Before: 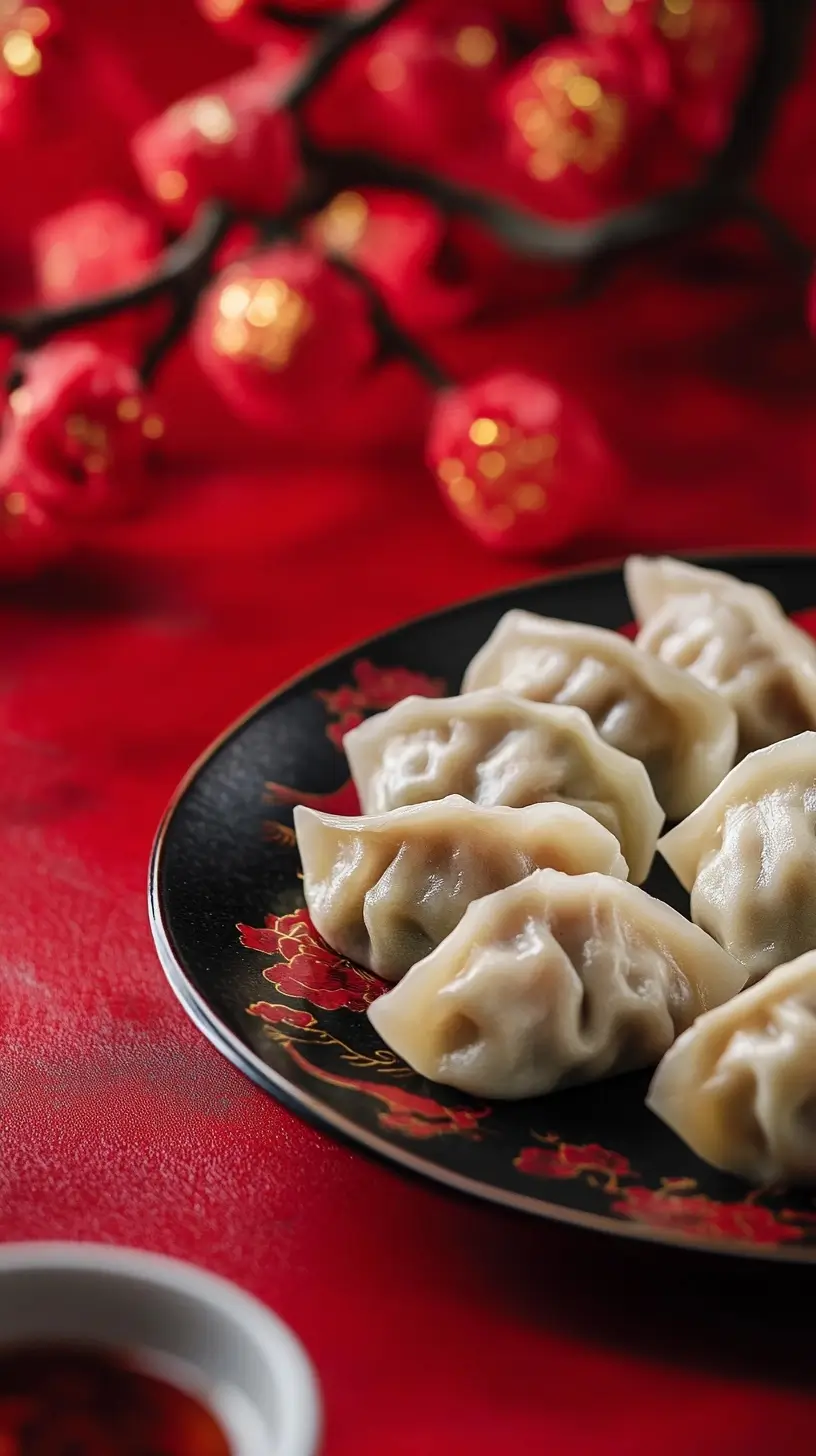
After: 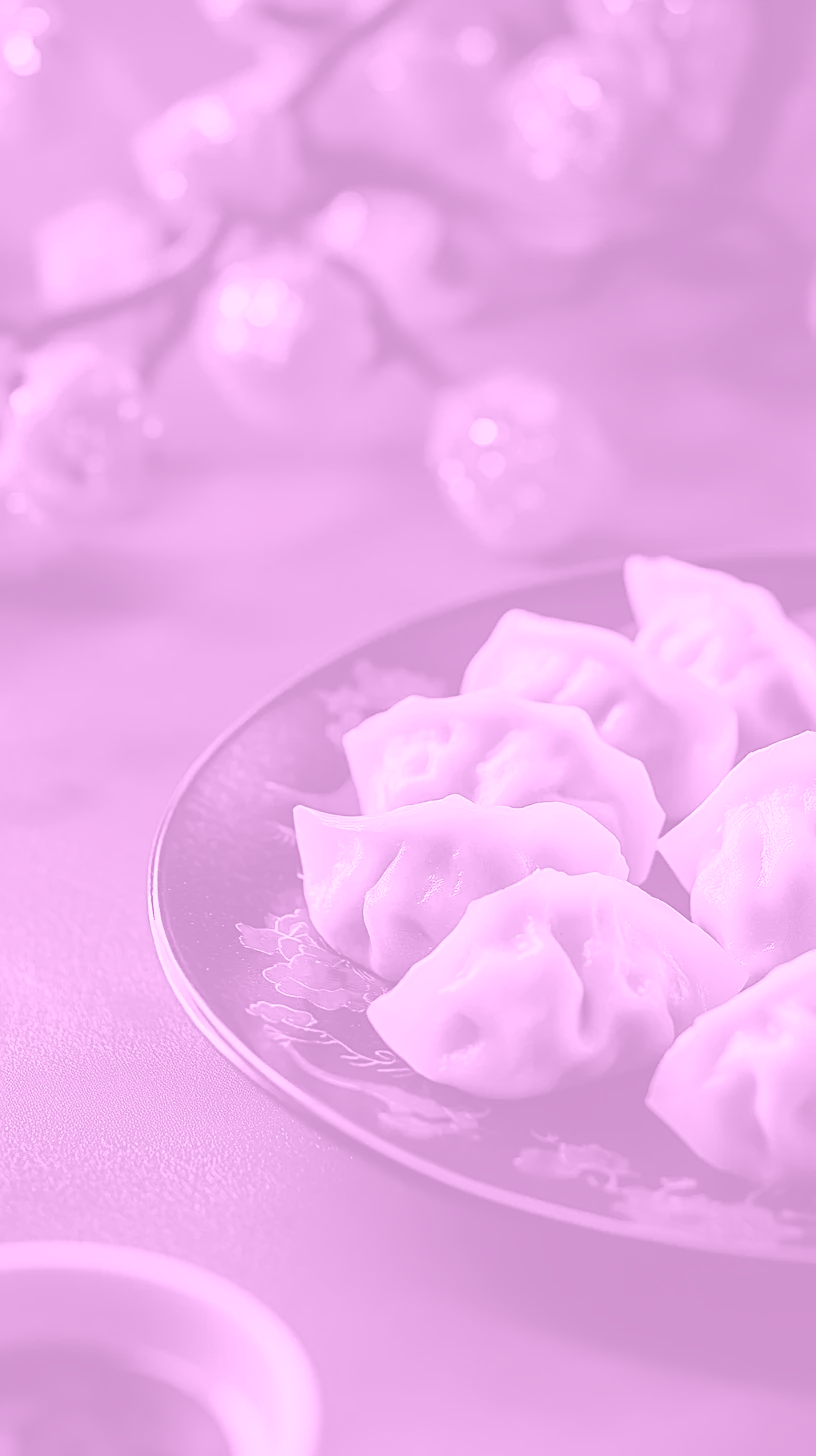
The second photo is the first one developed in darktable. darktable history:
colorize: hue 331.2°, saturation 75%, source mix 30.28%, lightness 70.52%, version 1
sharpen: on, module defaults
